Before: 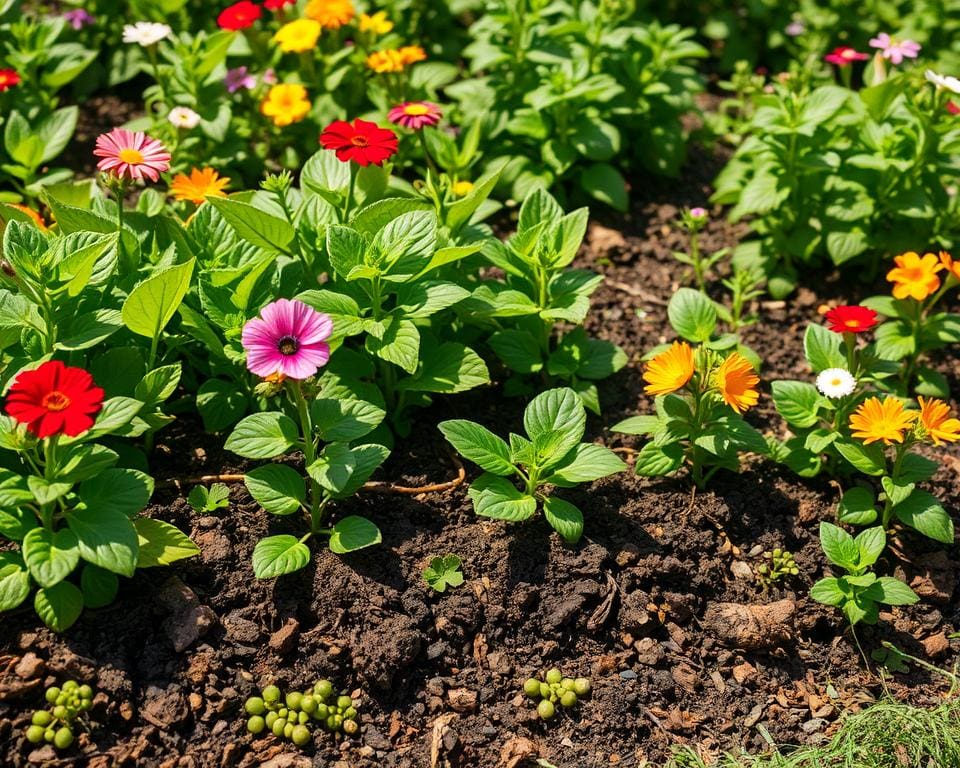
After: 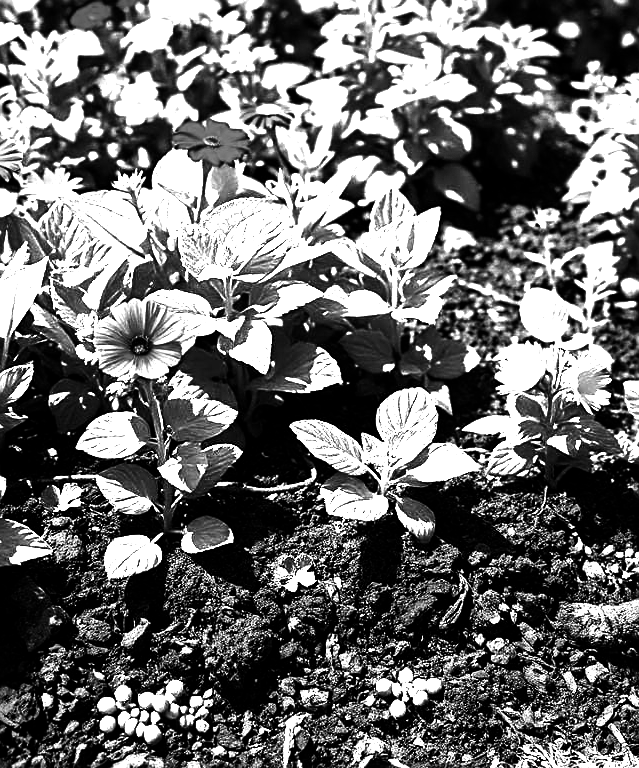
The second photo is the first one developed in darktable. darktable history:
sharpen: on, module defaults
color balance rgb: linear chroma grading › global chroma 15%, perceptual saturation grading › global saturation 30%
exposure: black level correction 0, exposure 0.7 EV, compensate exposure bias true, compensate highlight preservation false
color zones: curves: ch0 [(0, 0.554) (0.146, 0.662) (0.293, 0.86) (0.503, 0.774) (0.637, 0.106) (0.74, 0.072) (0.866, 0.488) (0.998, 0.569)]; ch1 [(0, 0) (0.143, 0) (0.286, 0) (0.429, 0) (0.571, 0) (0.714, 0) (0.857, 0)]
crop: left 15.419%, right 17.914%
contrast brightness saturation: contrast 0.09, brightness -0.59, saturation 0.17
vignetting: fall-off start 64.63%, center (-0.034, 0.148), width/height ratio 0.881
